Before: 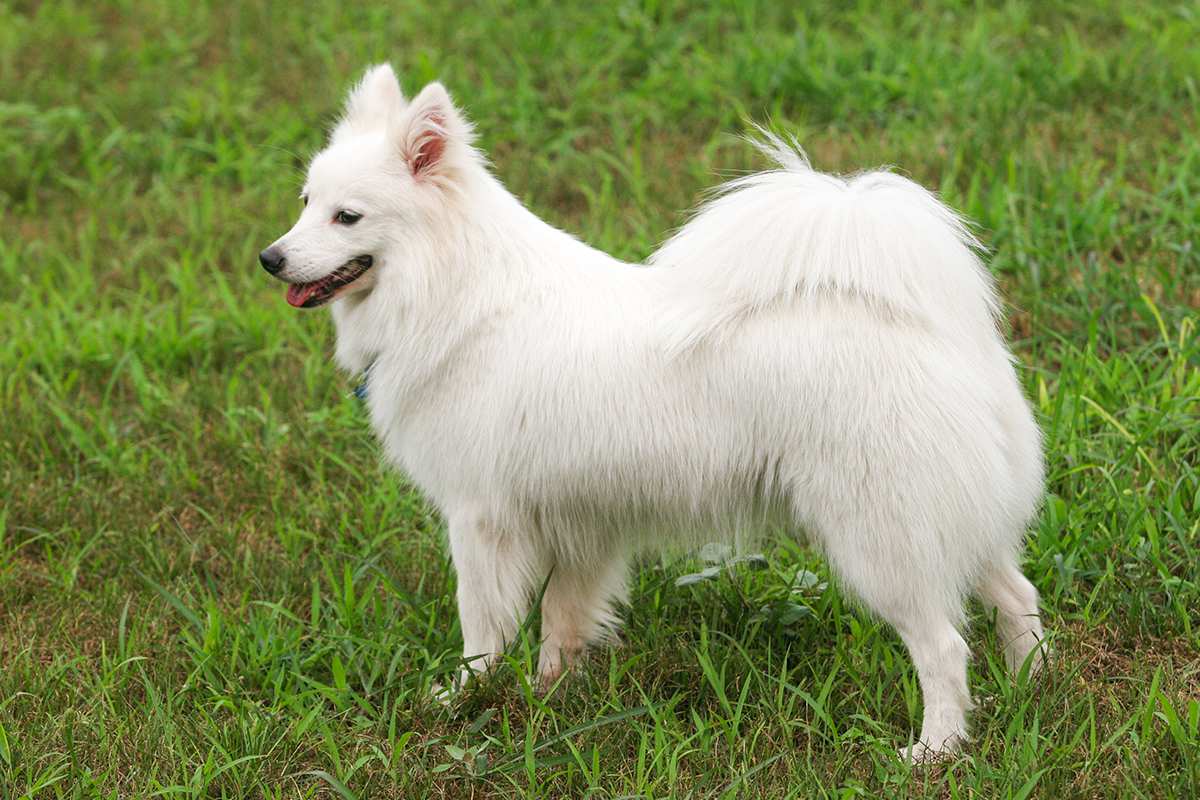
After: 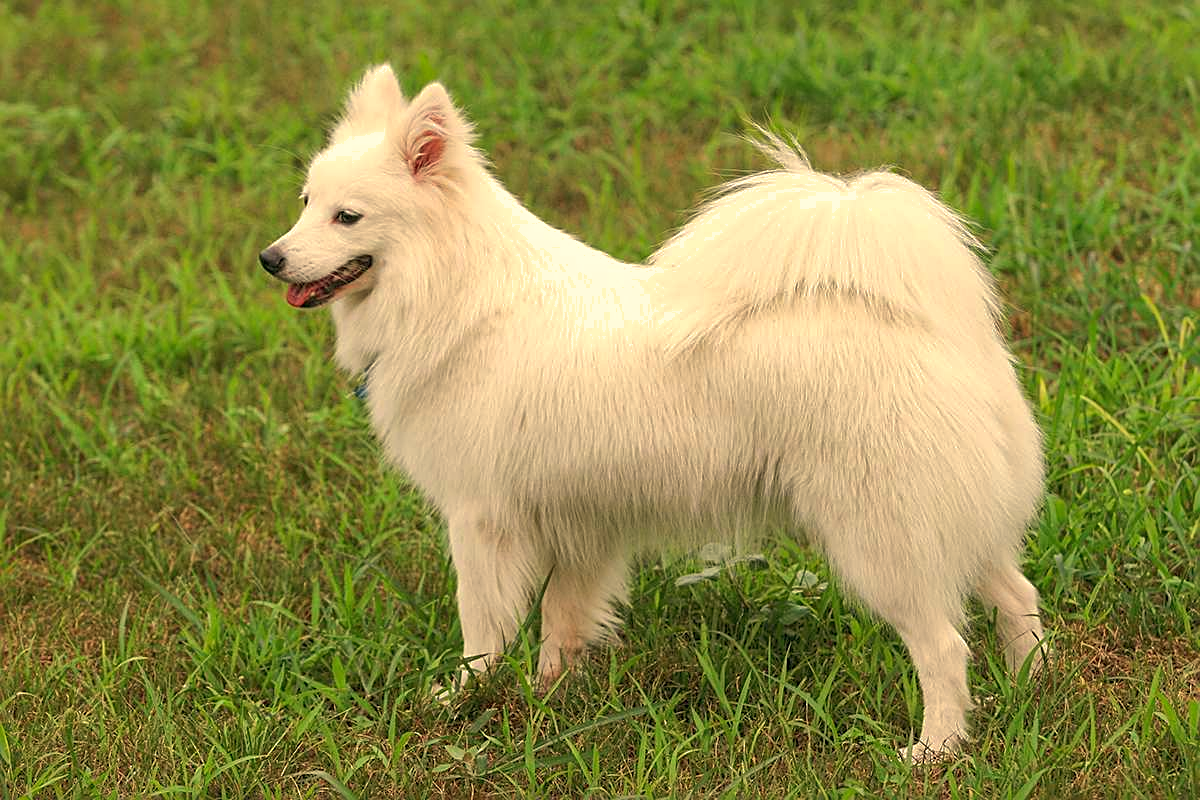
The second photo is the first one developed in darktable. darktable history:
sharpen: on, module defaults
white balance: red 1.123, blue 0.83
shadows and highlights: on, module defaults
